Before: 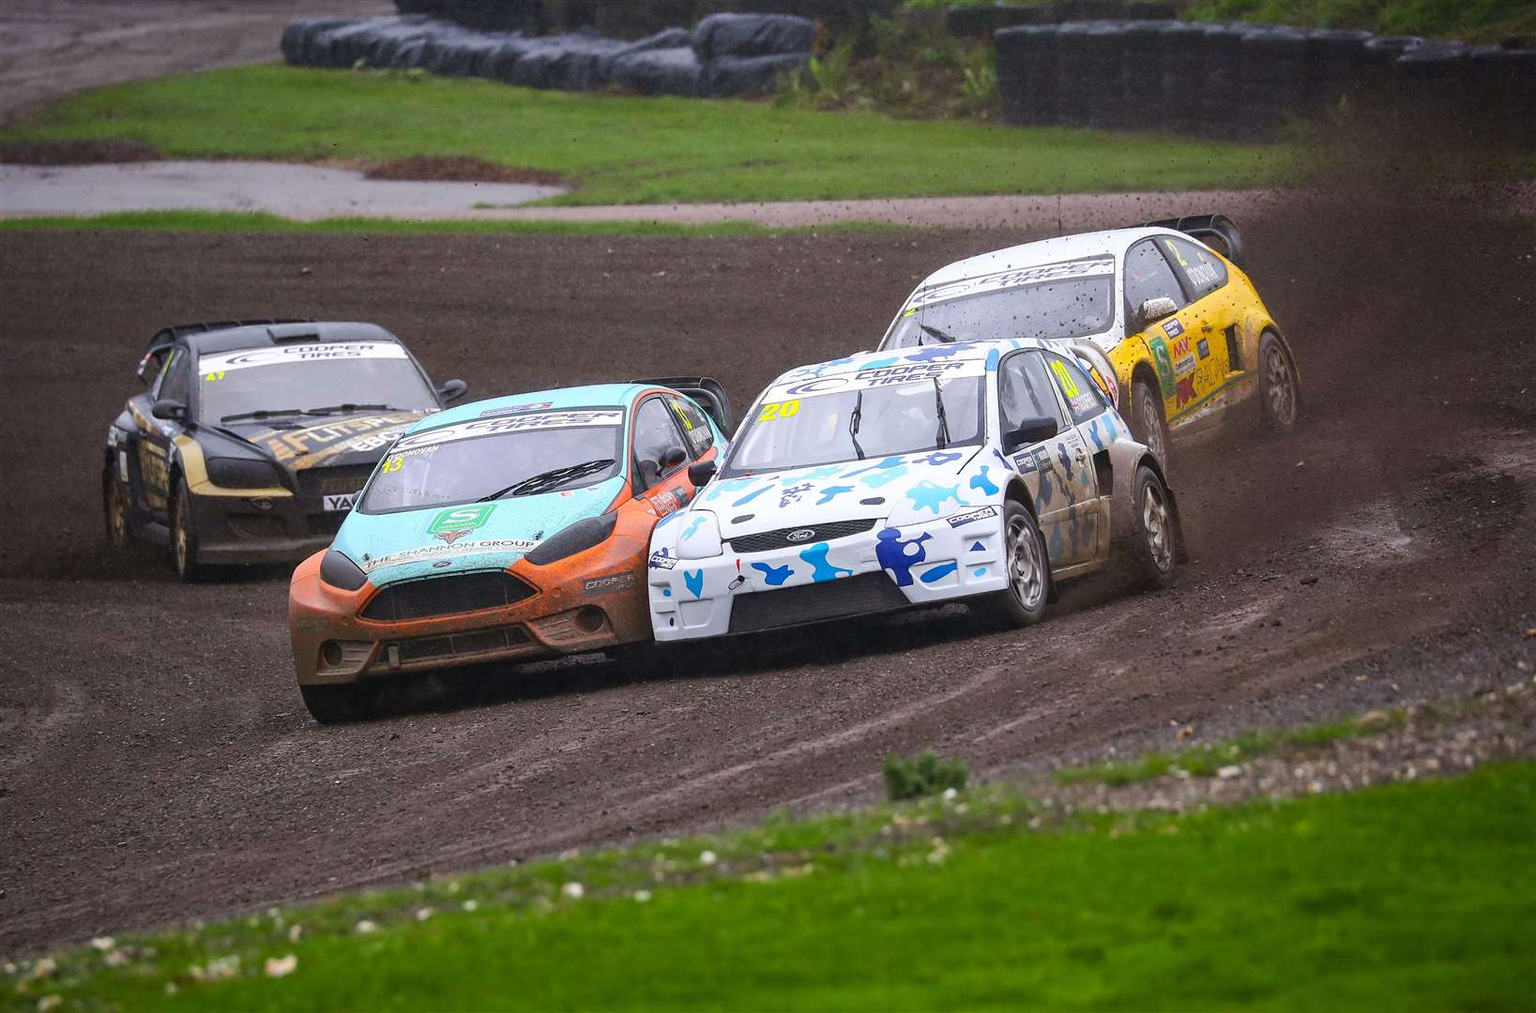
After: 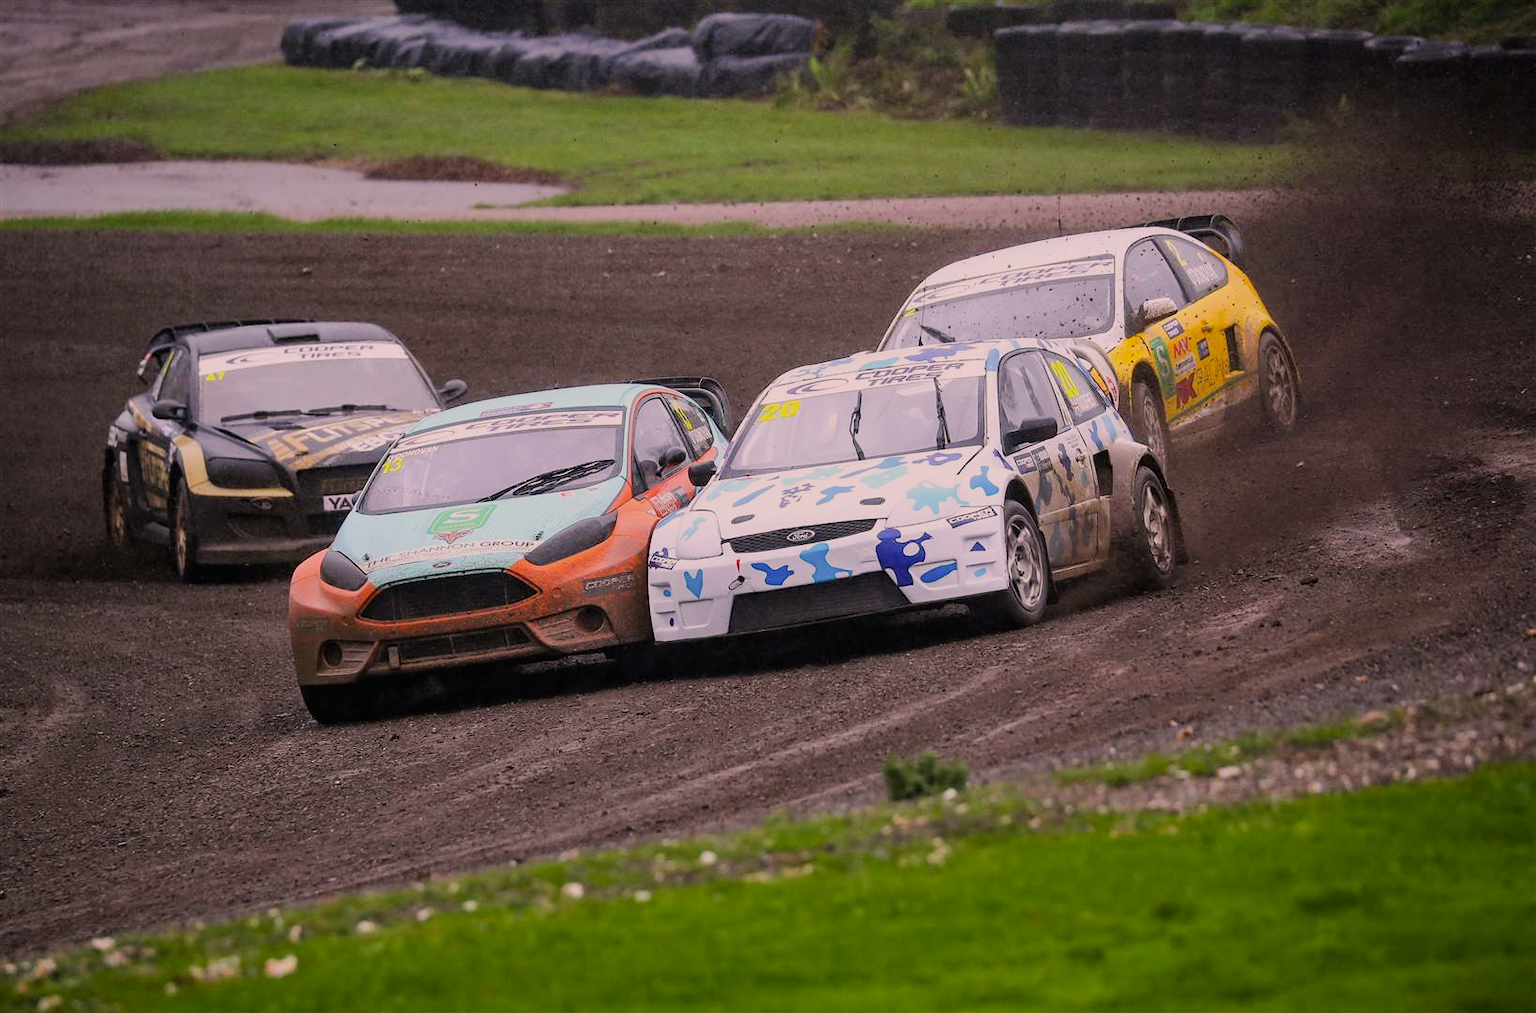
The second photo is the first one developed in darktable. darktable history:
color correction: highlights a* 12.23, highlights b* 5.41
filmic rgb: black relative exposure -7.65 EV, white relative exposure 4.56 EV, hardness 3.61
color balance: contrast -0.5%
